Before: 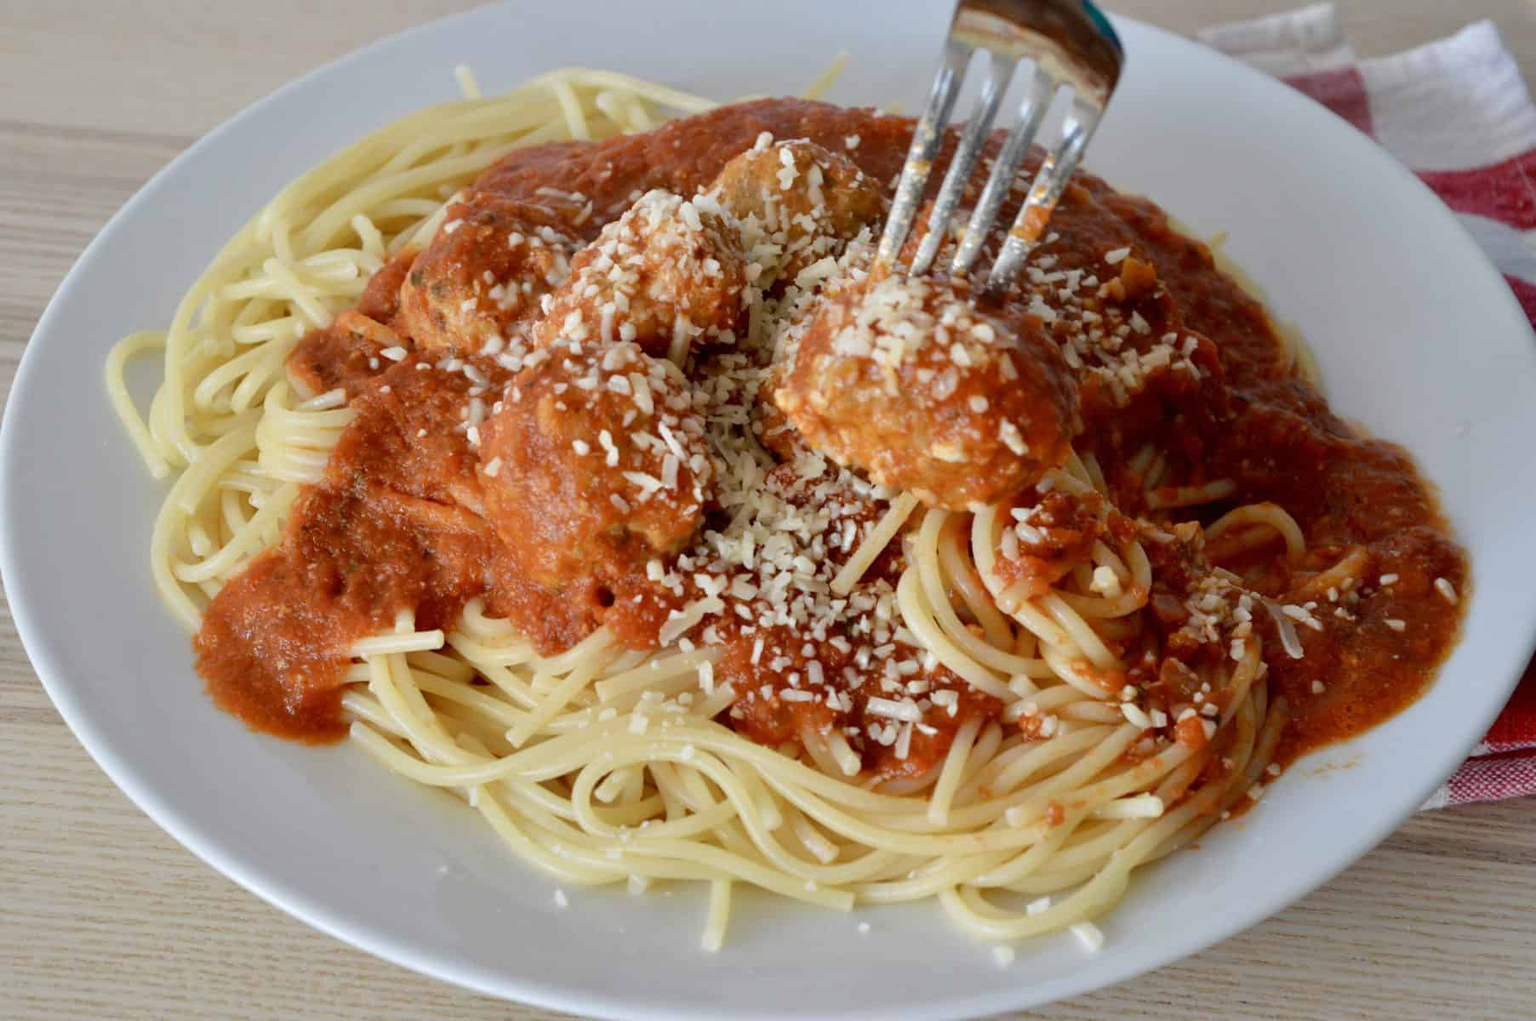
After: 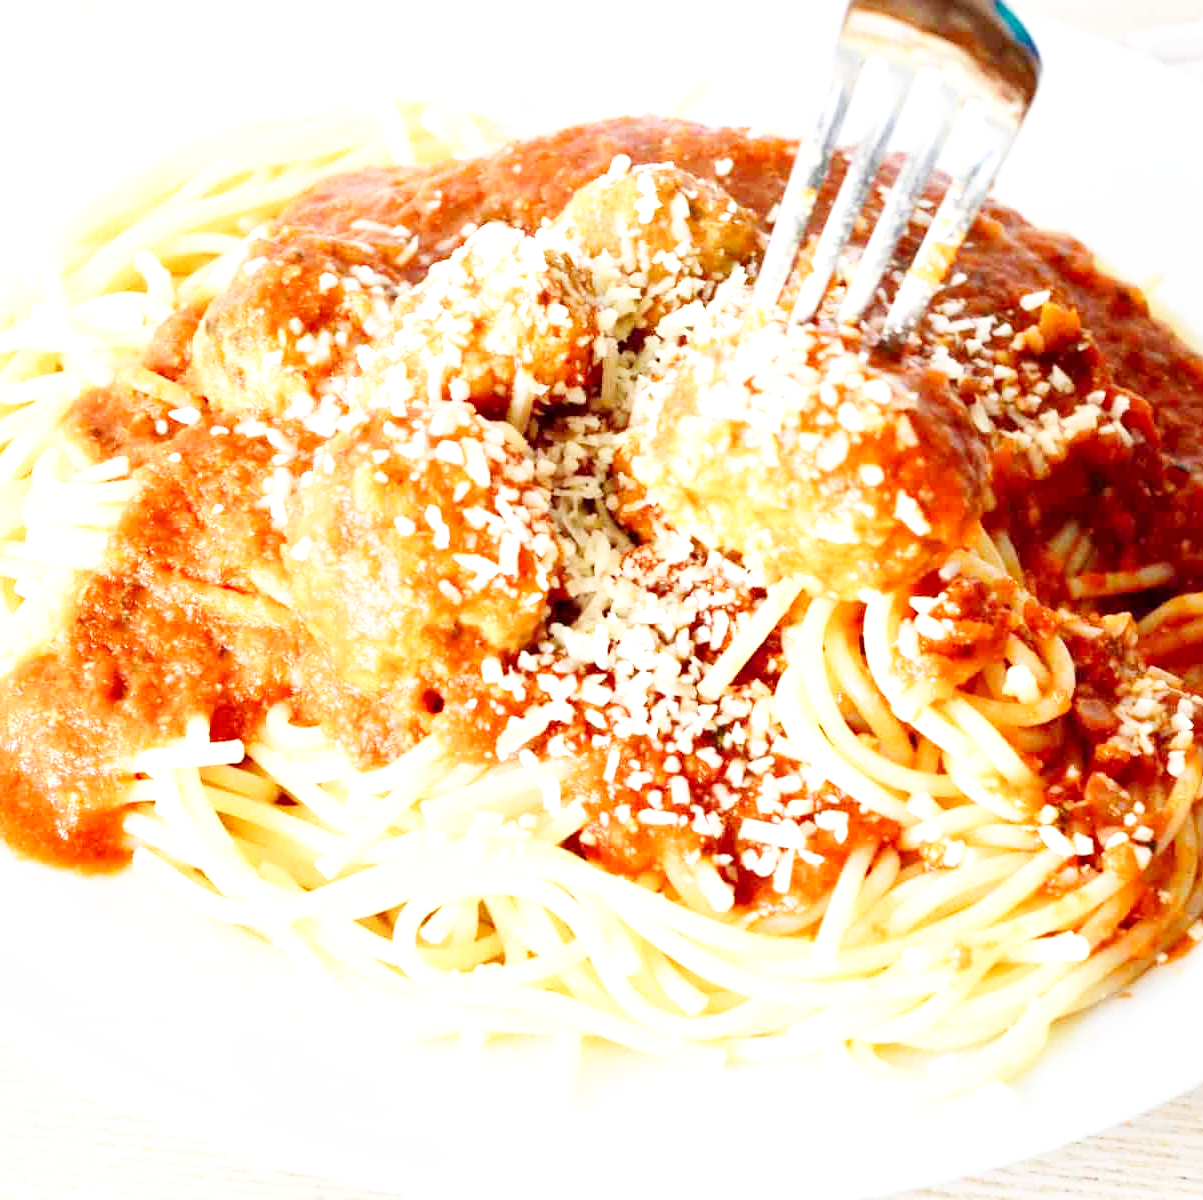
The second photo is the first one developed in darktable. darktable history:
exposure: black level correction 0, exposure 1.45 EV, compensate exposure bias true, compensate highlight preservation false
crop: left 15.419%, right 17.914%
base curve: curves: ch0 [(0, 0) (0.005, 0.002) (0.15, 0.3) (0.4, 0.7) (0.75, 0.95) (1, 1)], preserve colors none
